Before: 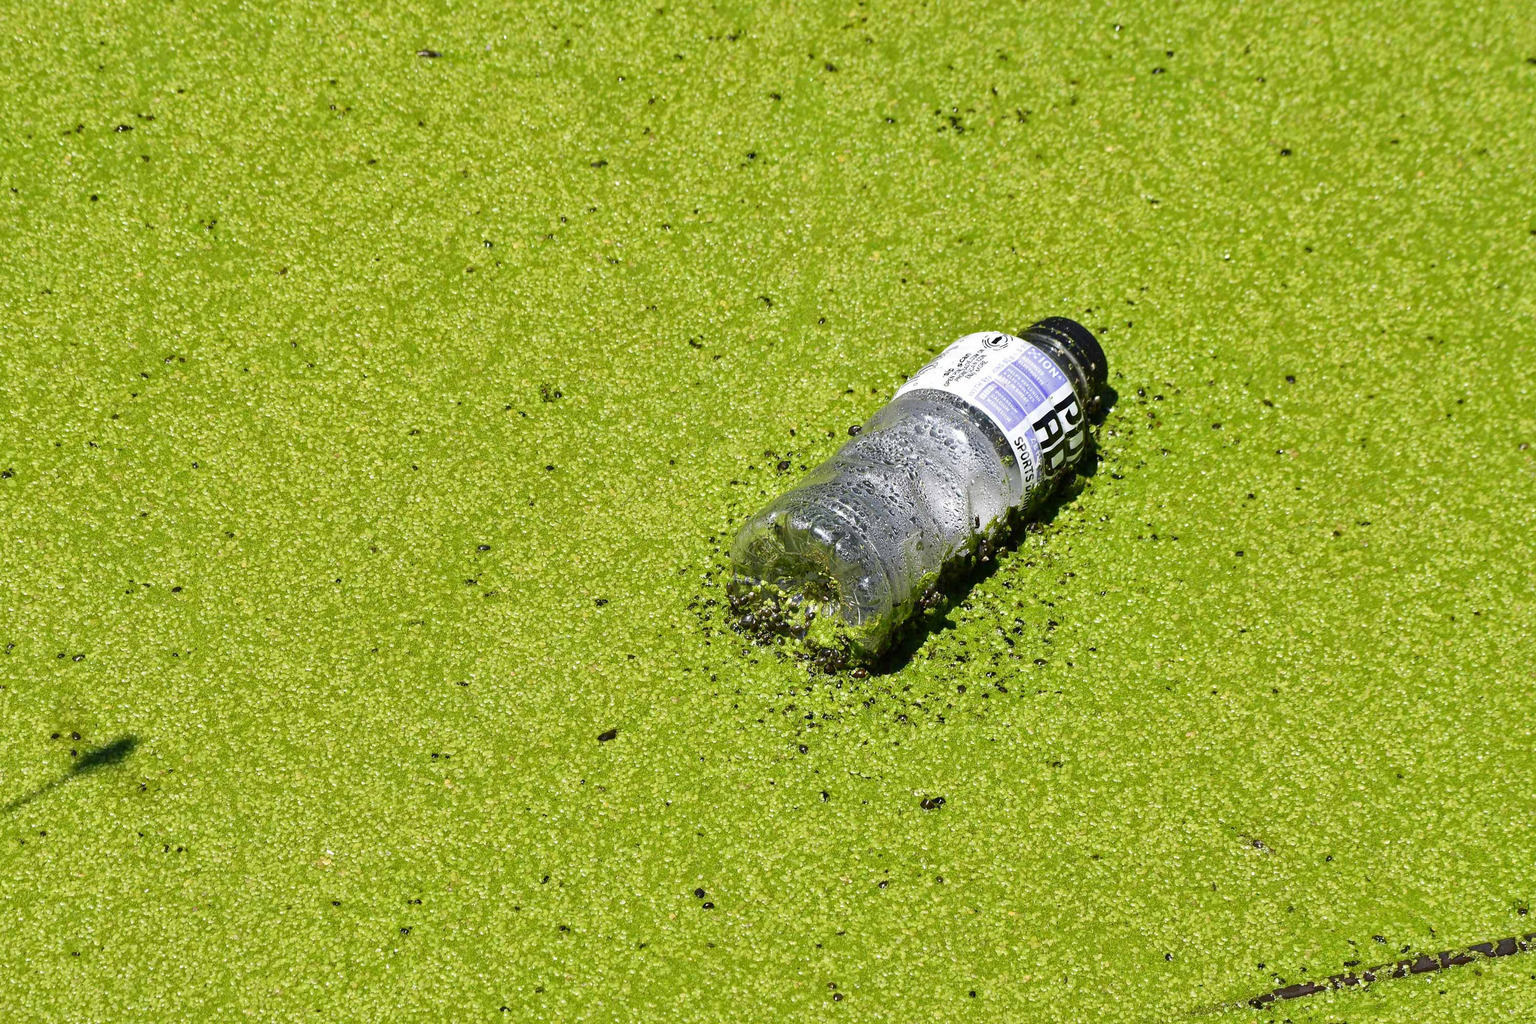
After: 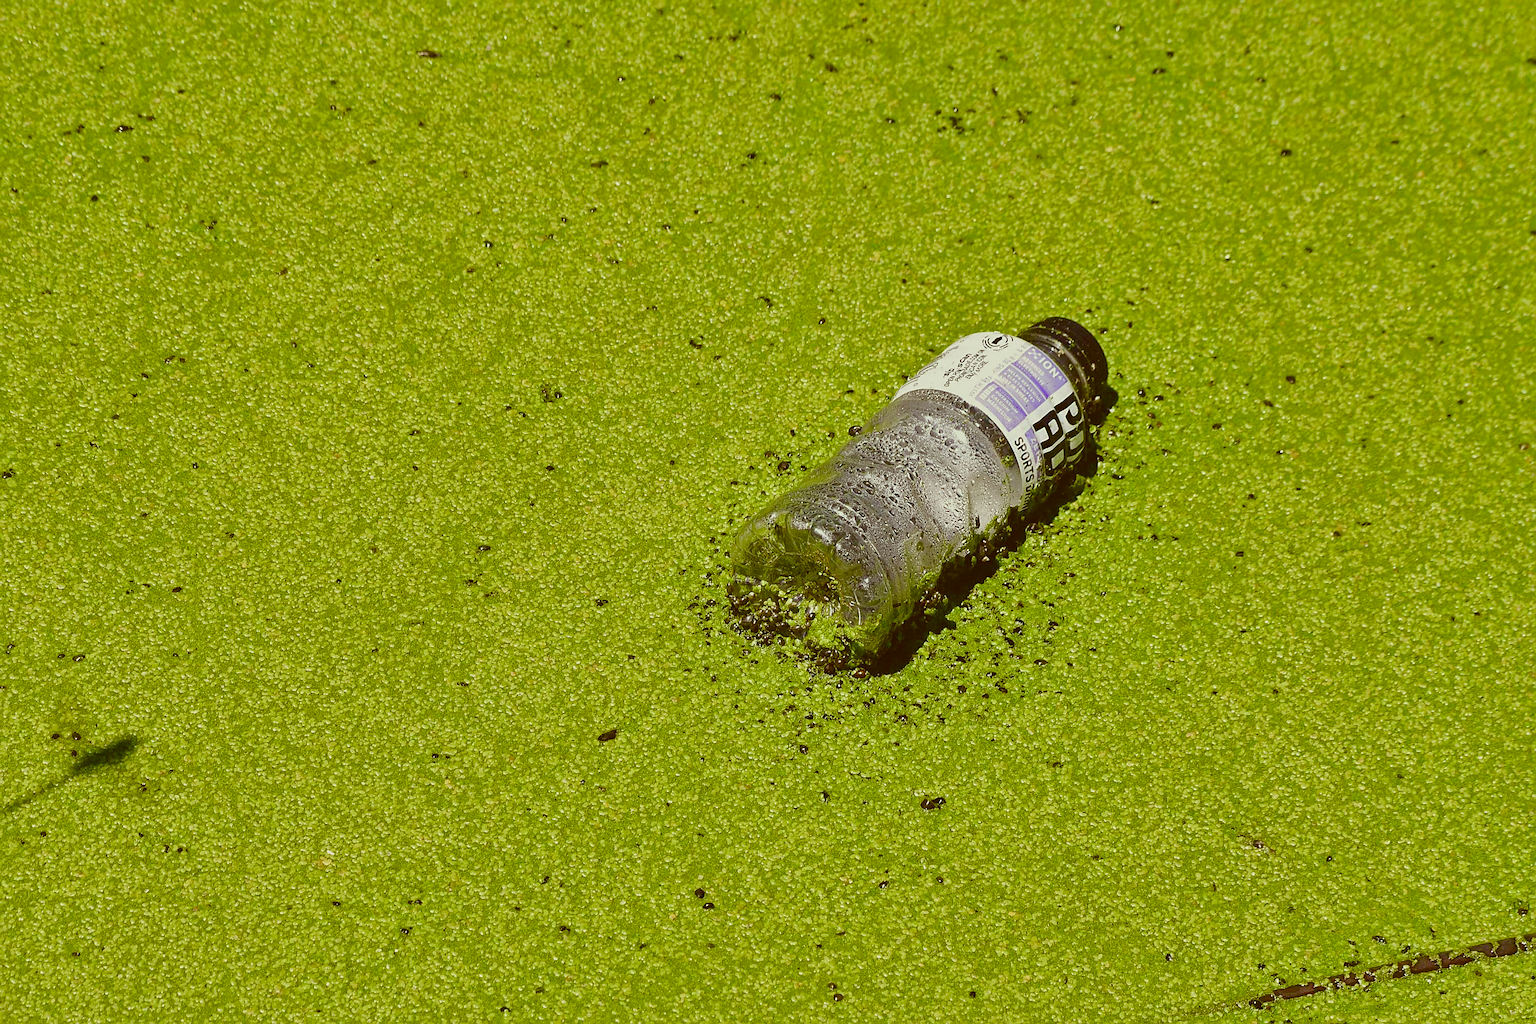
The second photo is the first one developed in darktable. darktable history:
sharpen: on, module defaults
contrast brightness saturation: contrast -0.129
color balance rgb: perceptual saturation grading › global saturation 25.395%, perceptual saturation grading › highlights -50.092%, perceptual saturation grading › shadows 30.525%, global vibrance 20%
exposure: exposure -0.266 EV, compensate exposure bias true, compensate highlight preservation false
color correction: highlights a* -6.16, highlights b* 9.33, shadows a* 10.6, shadows b* 23.31
